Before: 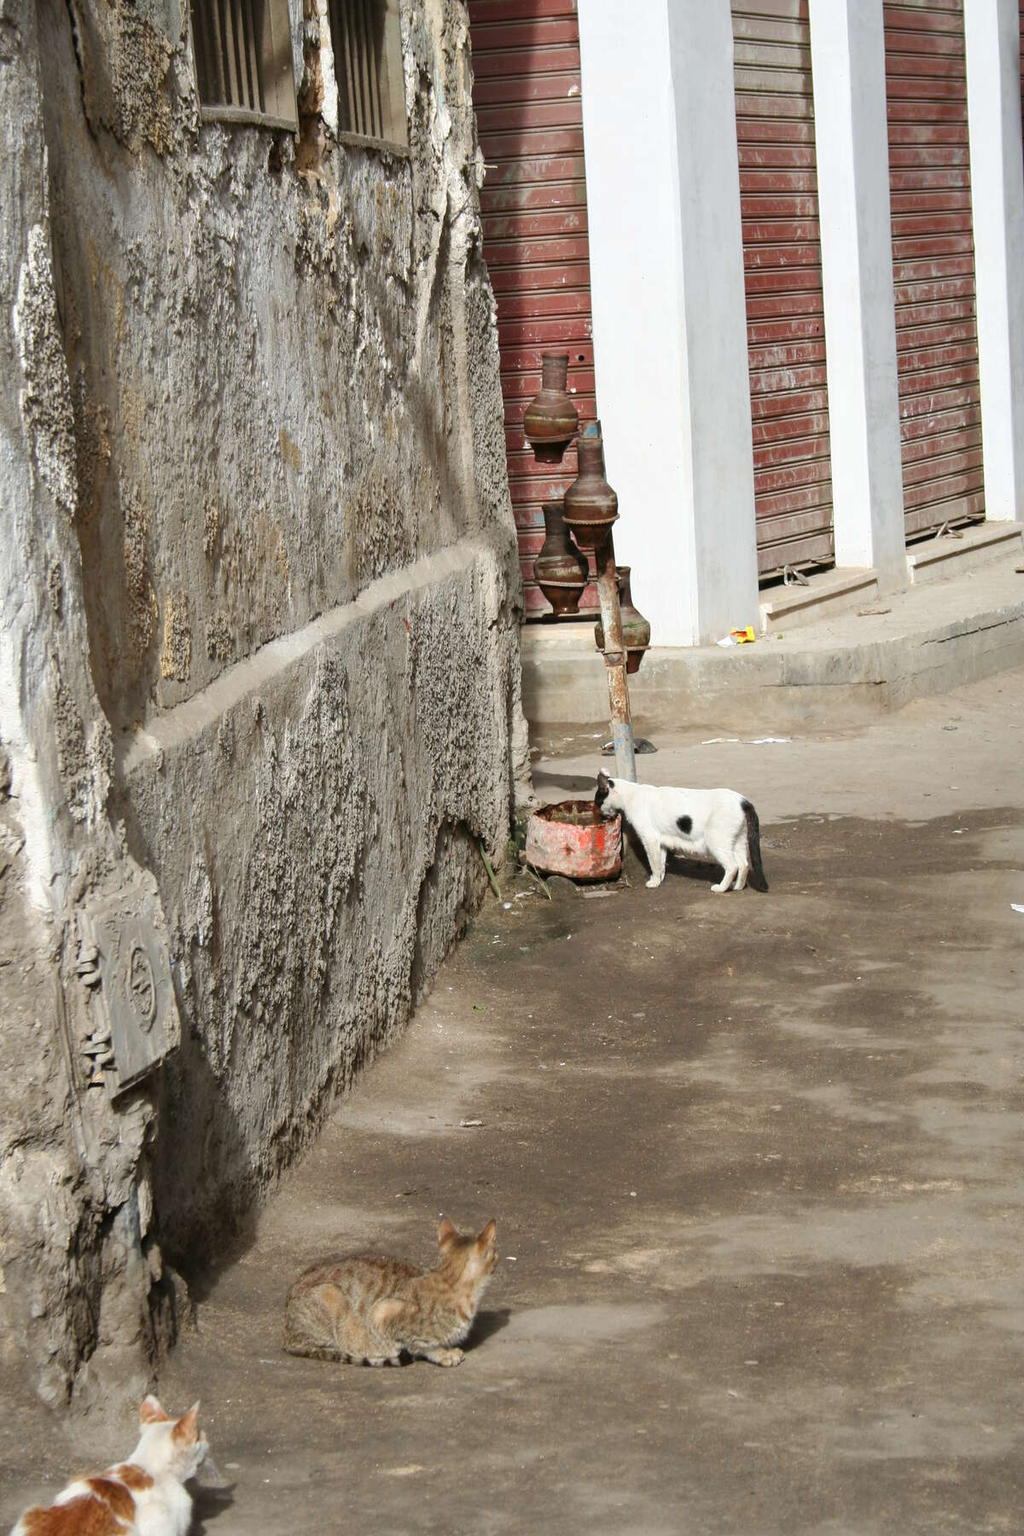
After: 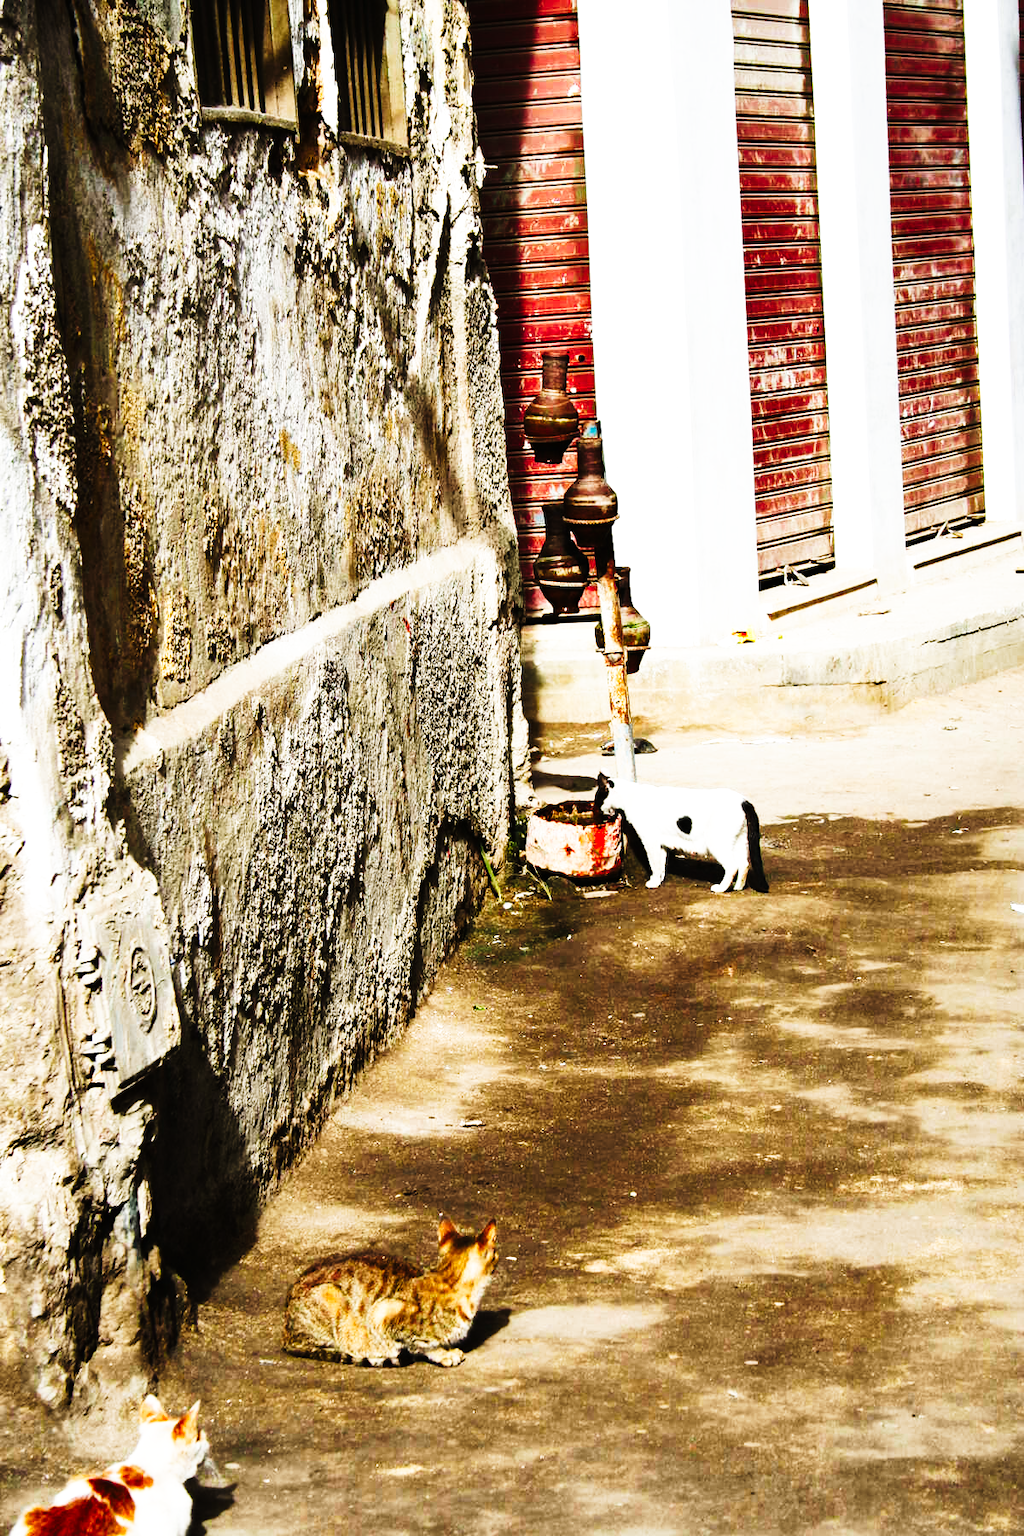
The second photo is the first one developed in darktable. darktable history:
color balance rgb: shadows lift › luminance -20%, power › hue 72.24°, highlights gain › luminance 15%, global offset › hue 171.6°, perceptual saturation grading › global saturation 14.09%, perceptual saturation grading › highlights -25%, perceptual saturation grading › shadows 25%, global vibrance 25%, contrast 10%
tone curve: curves: ch0 [(0, 0) (0.003, 0.006) (0.011, 0.008) (0.025, 0.011) (0.044, 0.015) (0.069, 0.019) (0.1, 0.023) (0.136, 0.03) (0.177, 0.042) (0.224, 0.065) (0.277, 0.103) (0.335, 0.177) (0.399, 0.294) (0.468, 0.463) (0.543, 0.639) (0.623, 0.805) (0.709, 0.909) (0.801, 0.967) (0.898, 0.989) (1, 1)], preserve colors none
